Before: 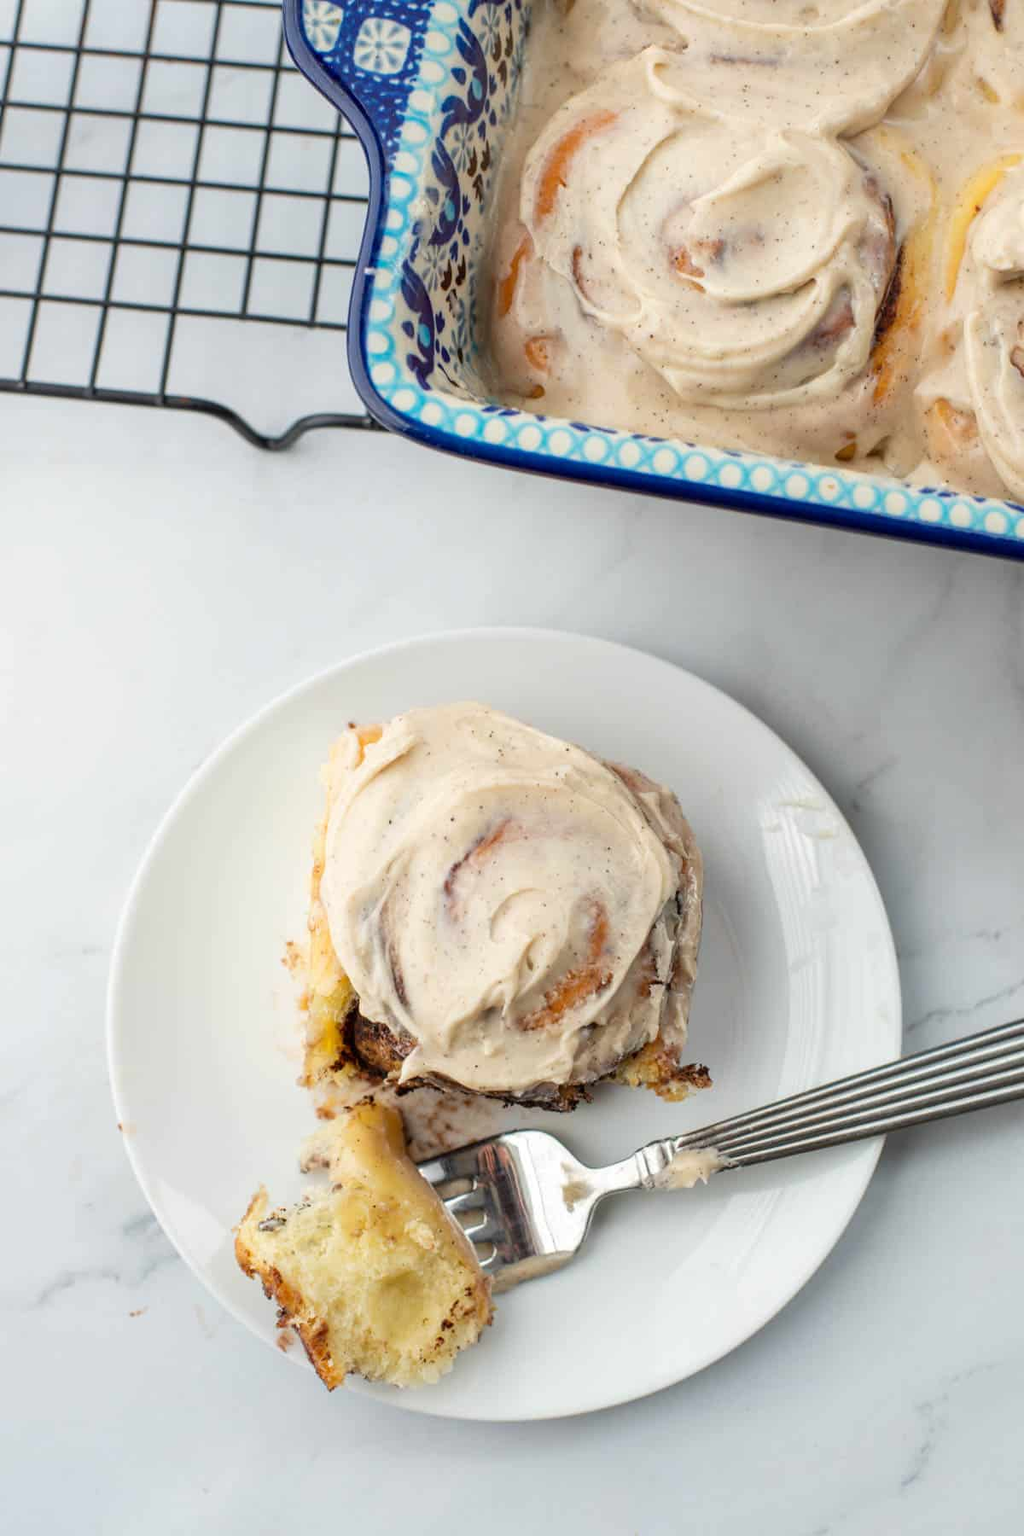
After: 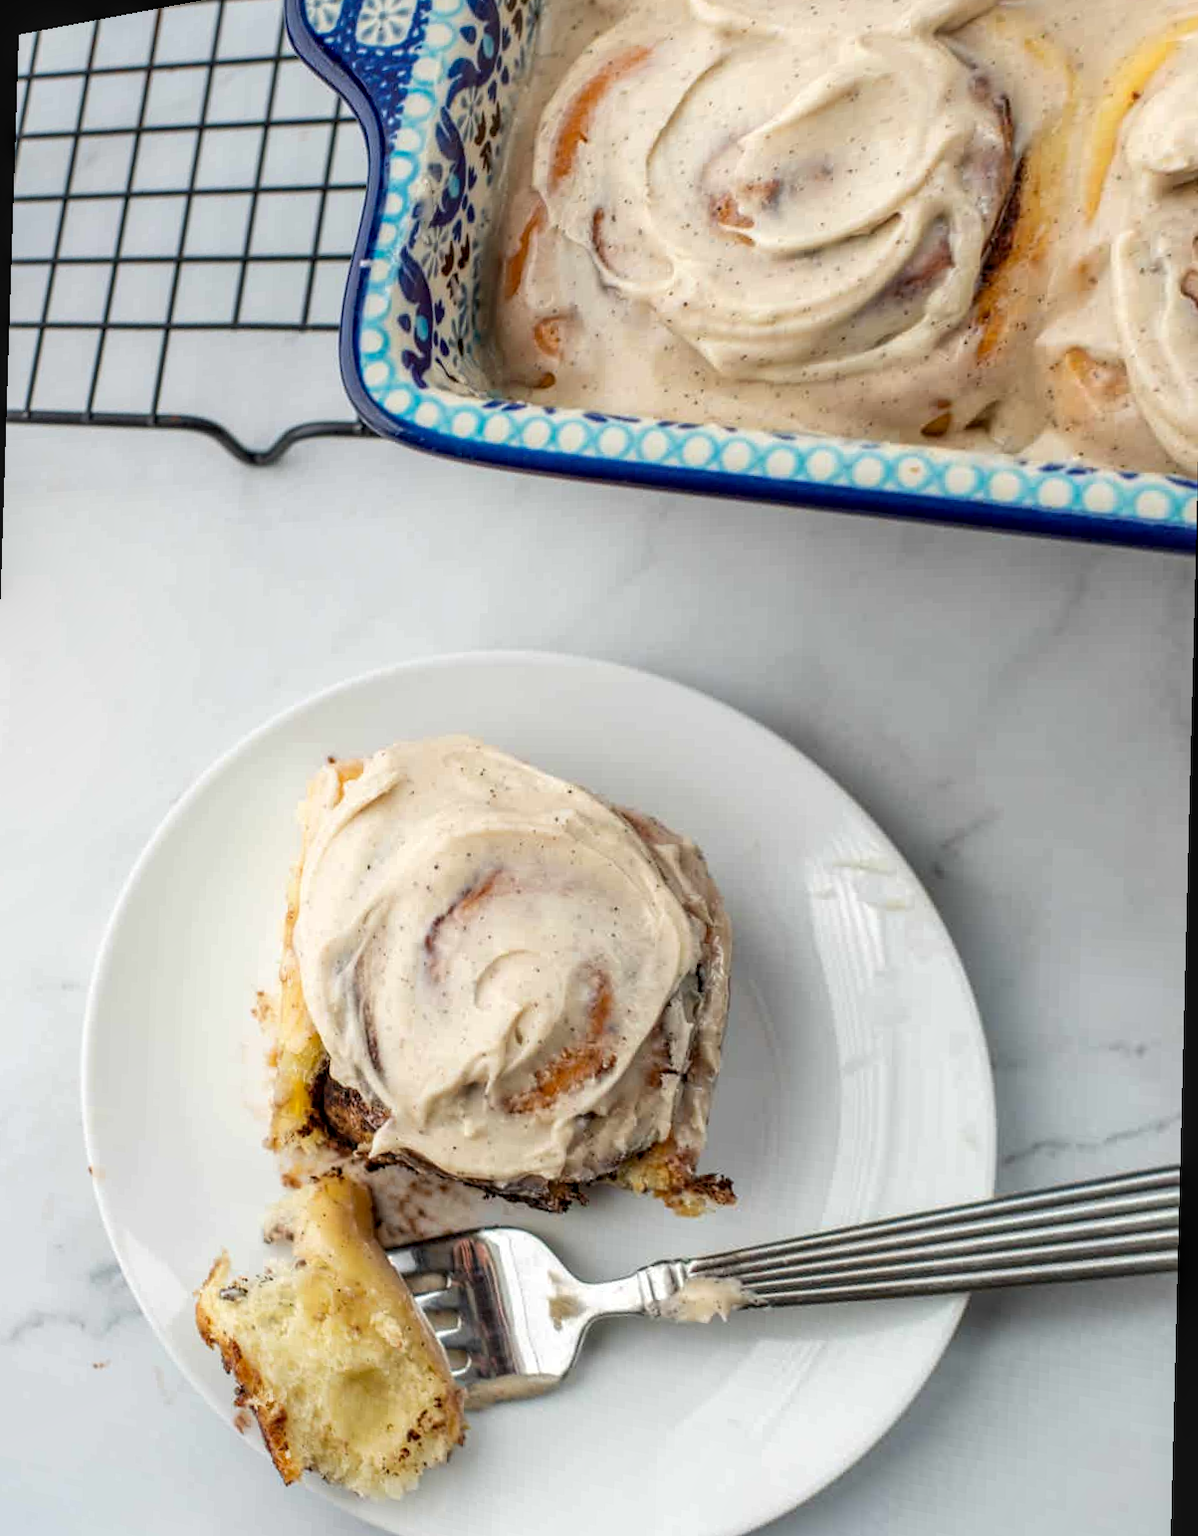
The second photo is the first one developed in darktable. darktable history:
rotate and perspective: rotation 1.69°, lens shift (vertical) -0.023, lens shift (horizontal) -0.291, crop left 0.025, crop right 0.988, crop top 0.092, crop bottom 0.842
local contrast: detail 130%
